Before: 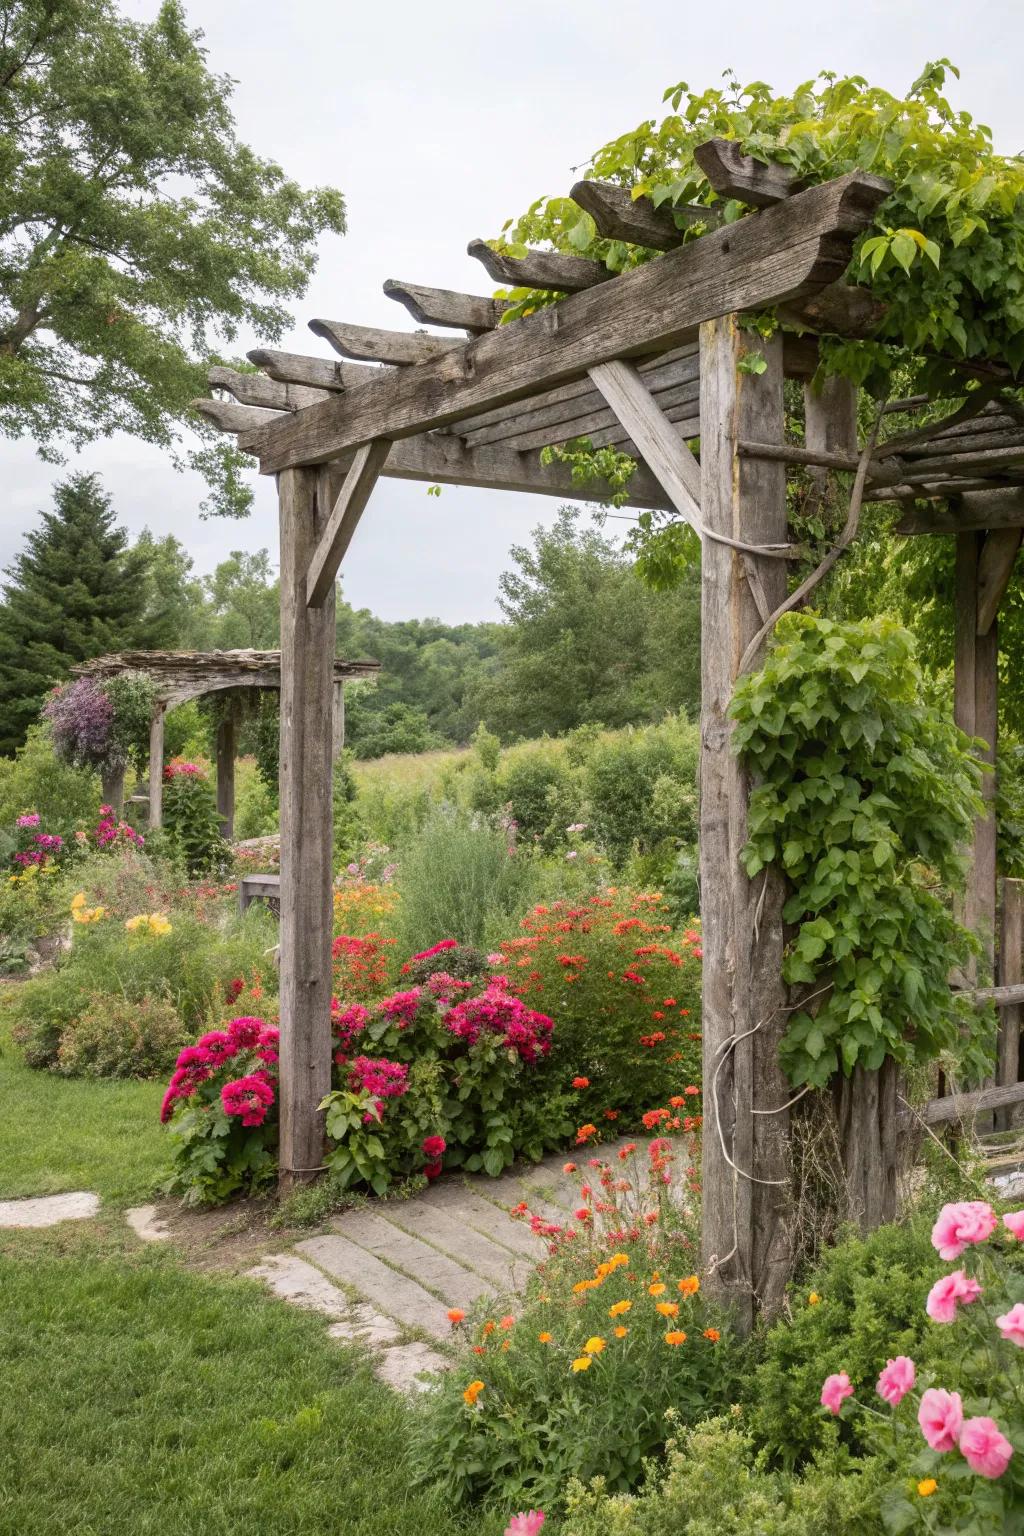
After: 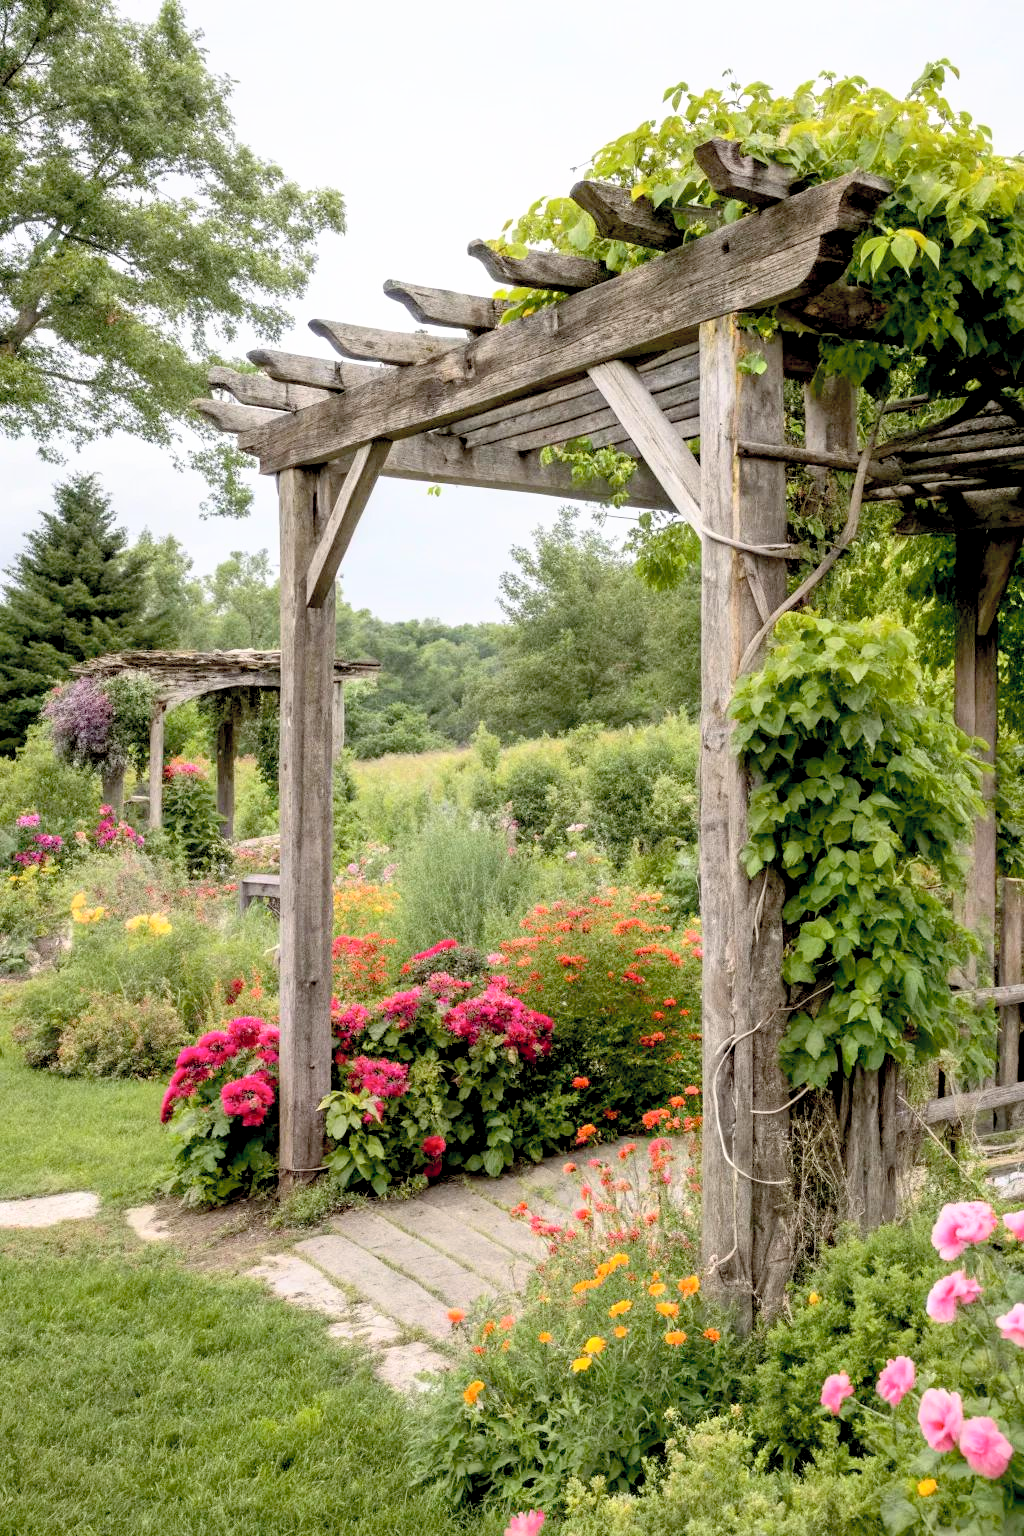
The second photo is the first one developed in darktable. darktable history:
base curve: curves: ch0 [(0.017, 0) (0.425, 0.441) (0.844, 0.933) (1, 1)], preserve colors none
contrast brightness saturation: contrast 0.138, brightness 0.224
